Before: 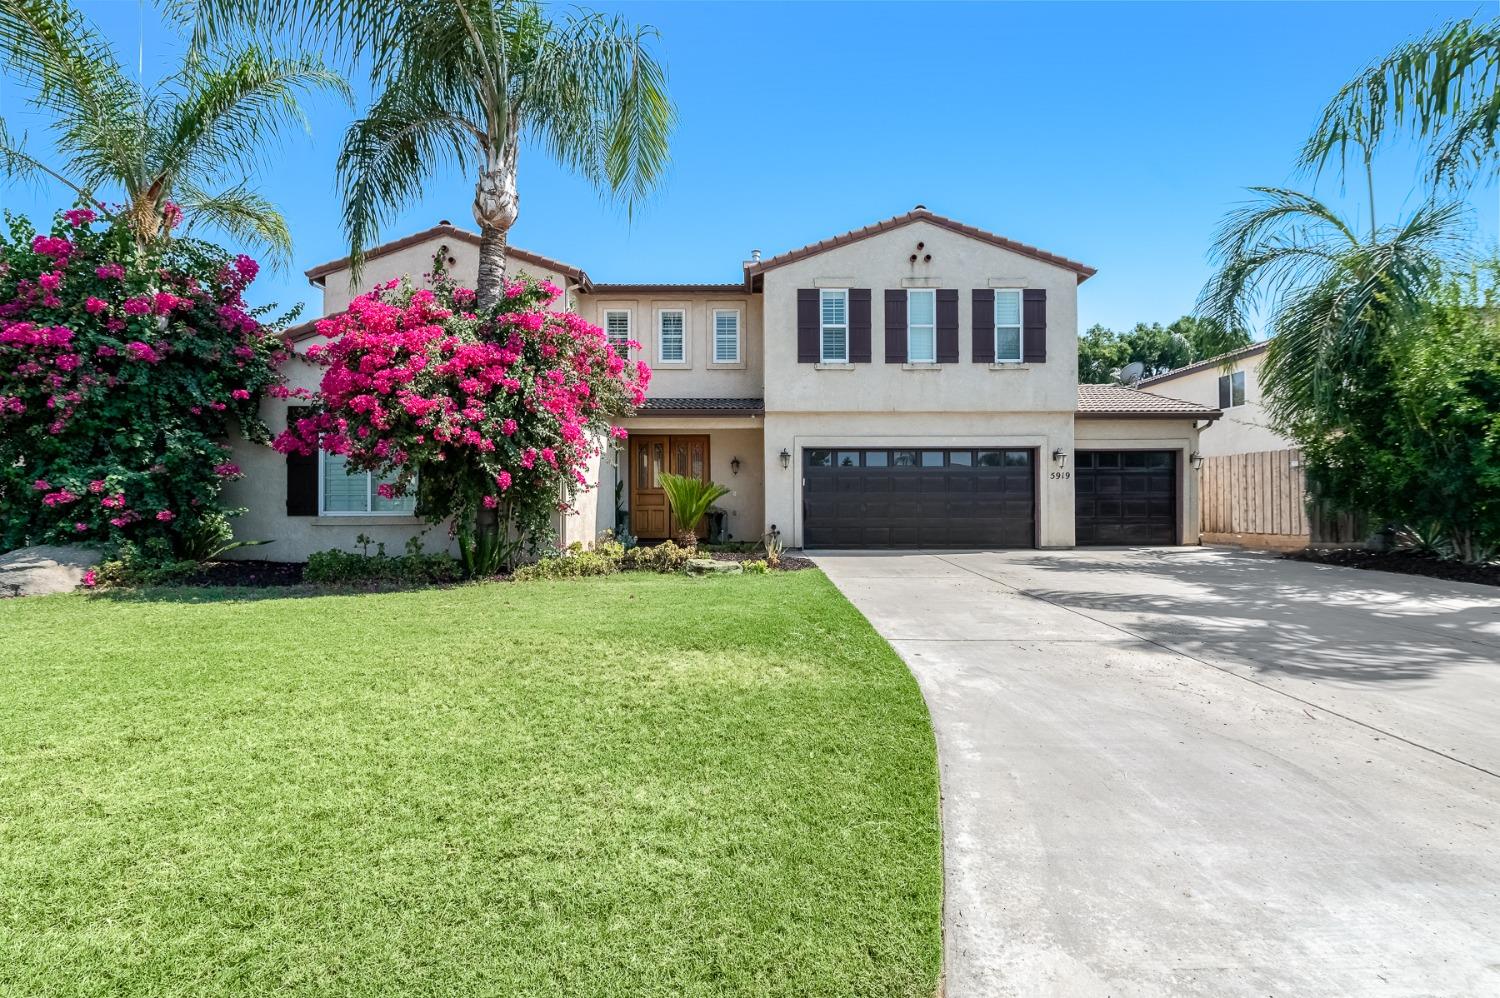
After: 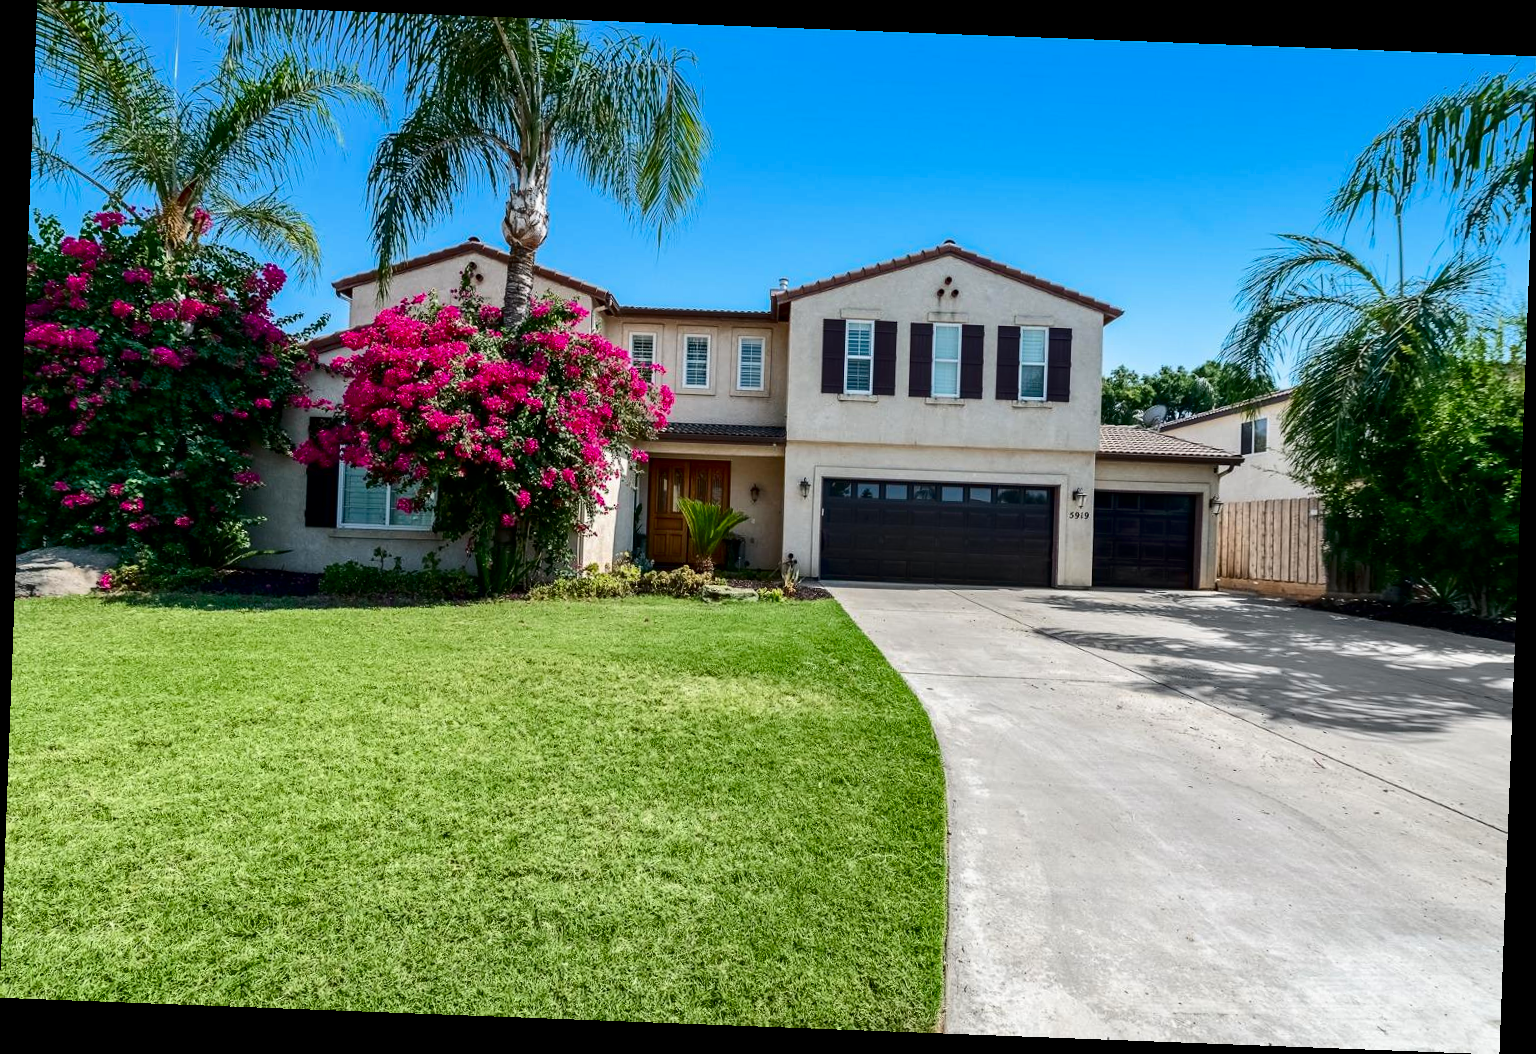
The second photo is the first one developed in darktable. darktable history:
contrast brightness saturation: contrast 0.09, brightness -0.59, saturation 0.17
global tonemap: drago (0.7, 100)
rotate and perspective: rotation 2.17°, automatic cropping off
